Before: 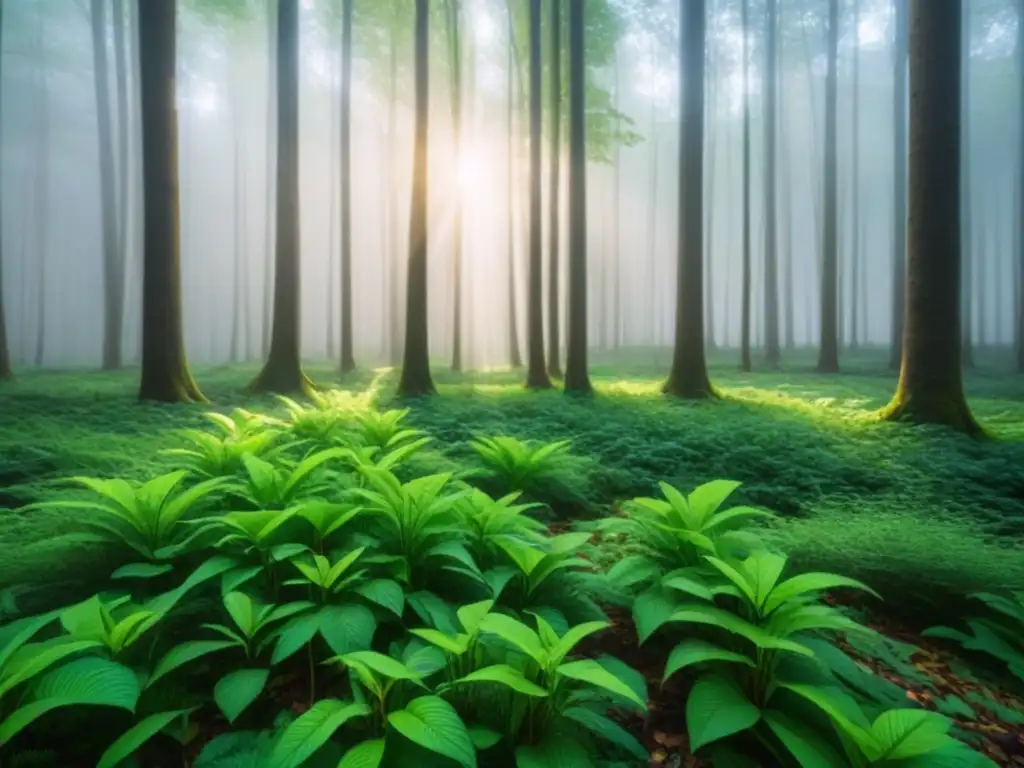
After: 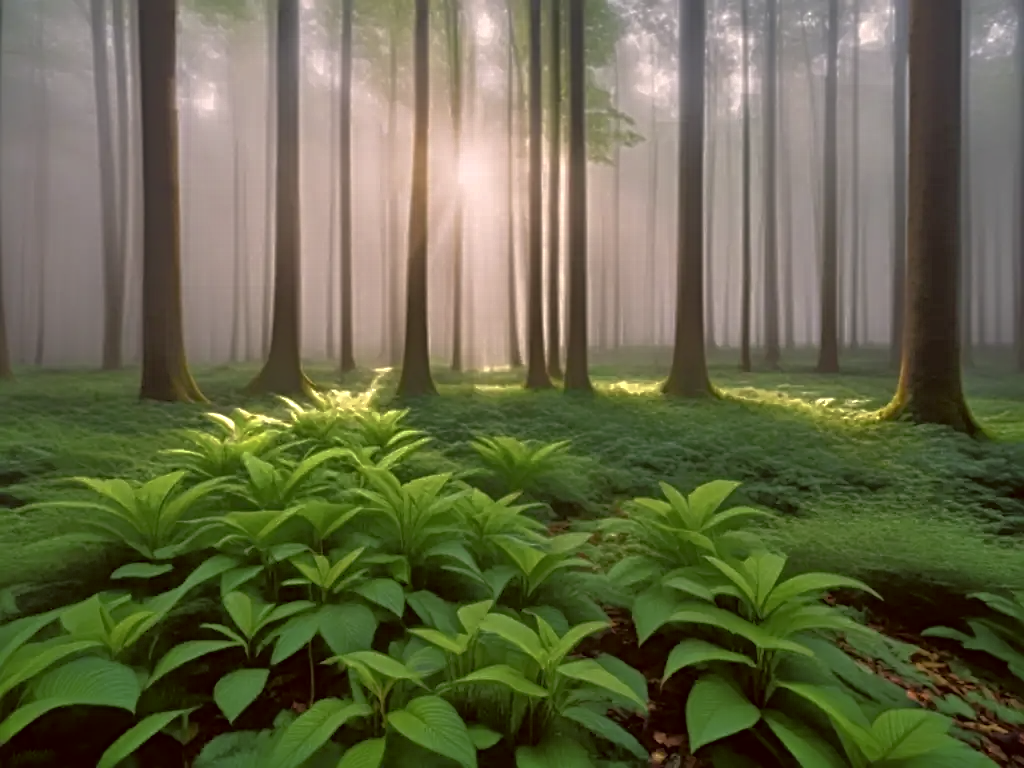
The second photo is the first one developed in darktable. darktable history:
tone equalizer: -8 EV -0.528 EV, -7 EV -0.319 EV, -6 EV -0.083 EV, -5 EV 0.413 EV, -4 EV 0.985 EV, -3 EV 0.791 EV, -2 EV -0.01 EV, -1 EV 0.14 EV, +0 EV -0.012 EV, smoothing 1
color correction: highlights a* 10.21, highlights b* 9.79, shadows a* 8.61, shadows b* 7.88, saturation 0.8
sharpen: radius 4
base curve: curves: ch0 [(0, 0) (0.841, 0.609) (1, 1)]
